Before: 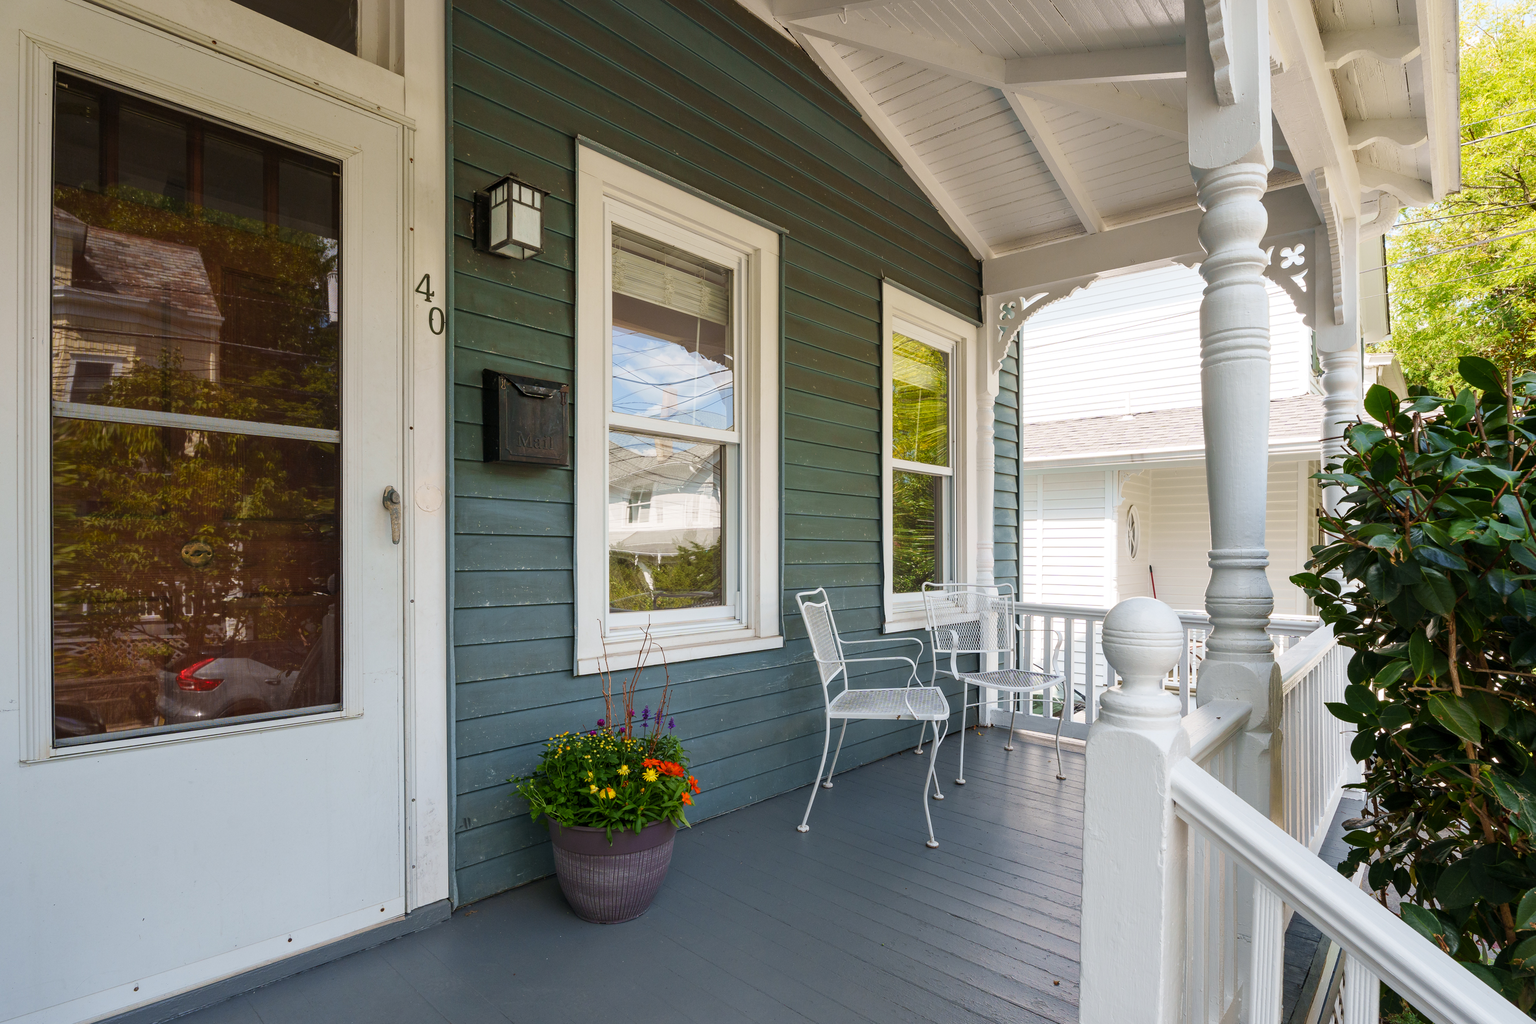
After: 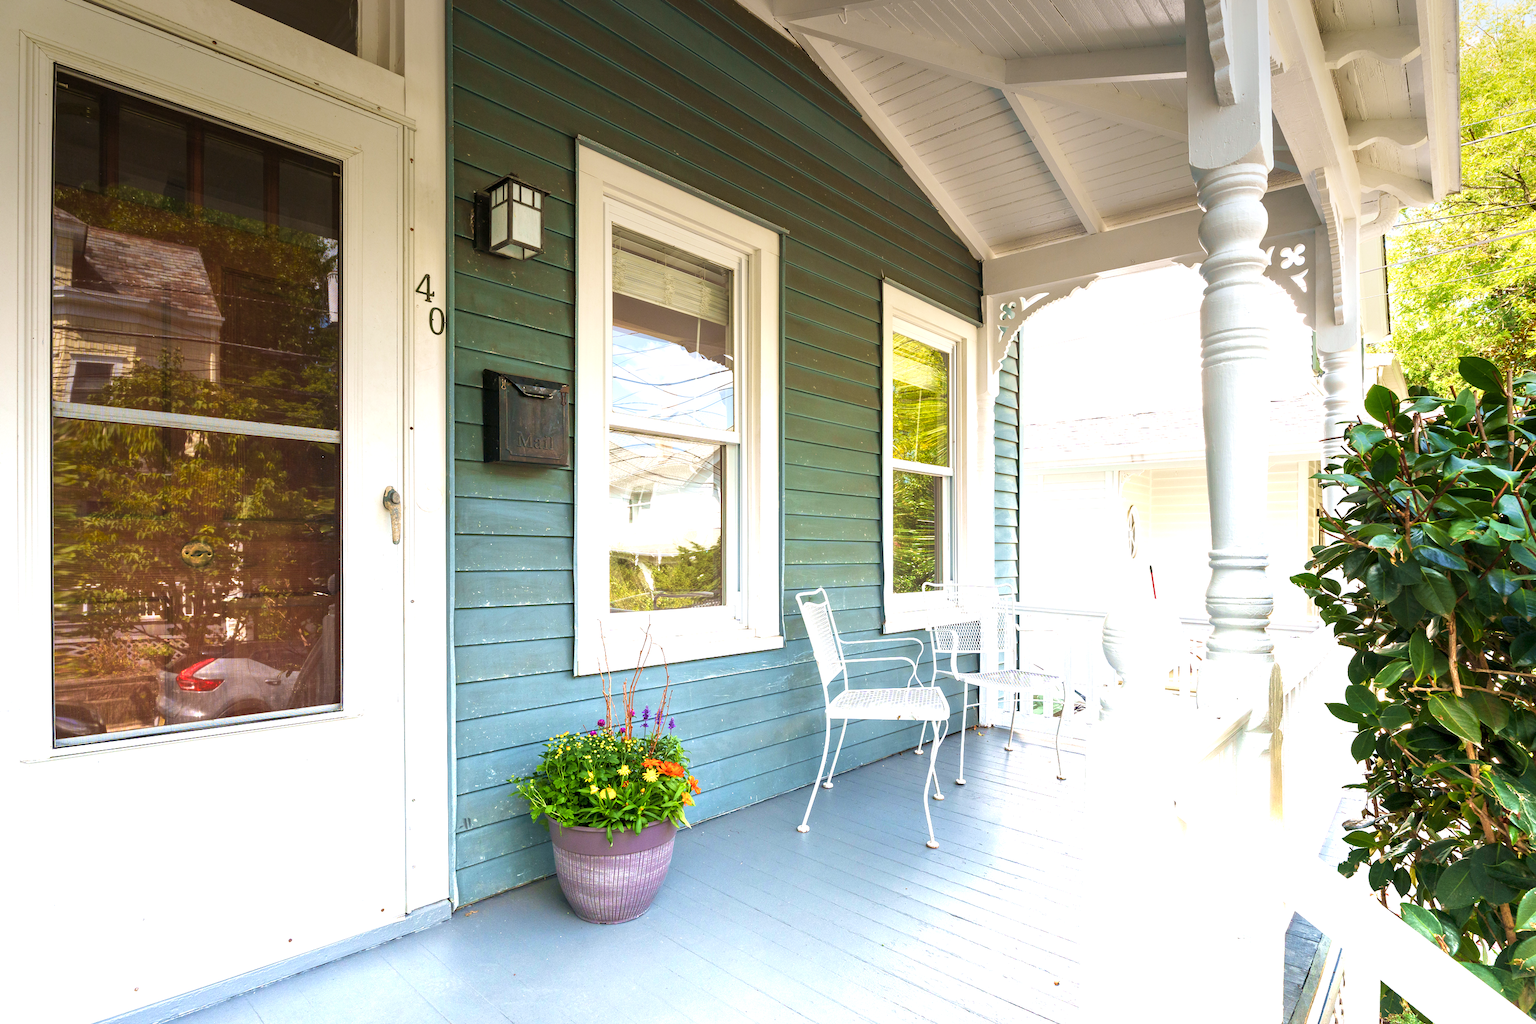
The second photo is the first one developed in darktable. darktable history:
velvia: on, module defaults
graduated density: density -3.9 EV
